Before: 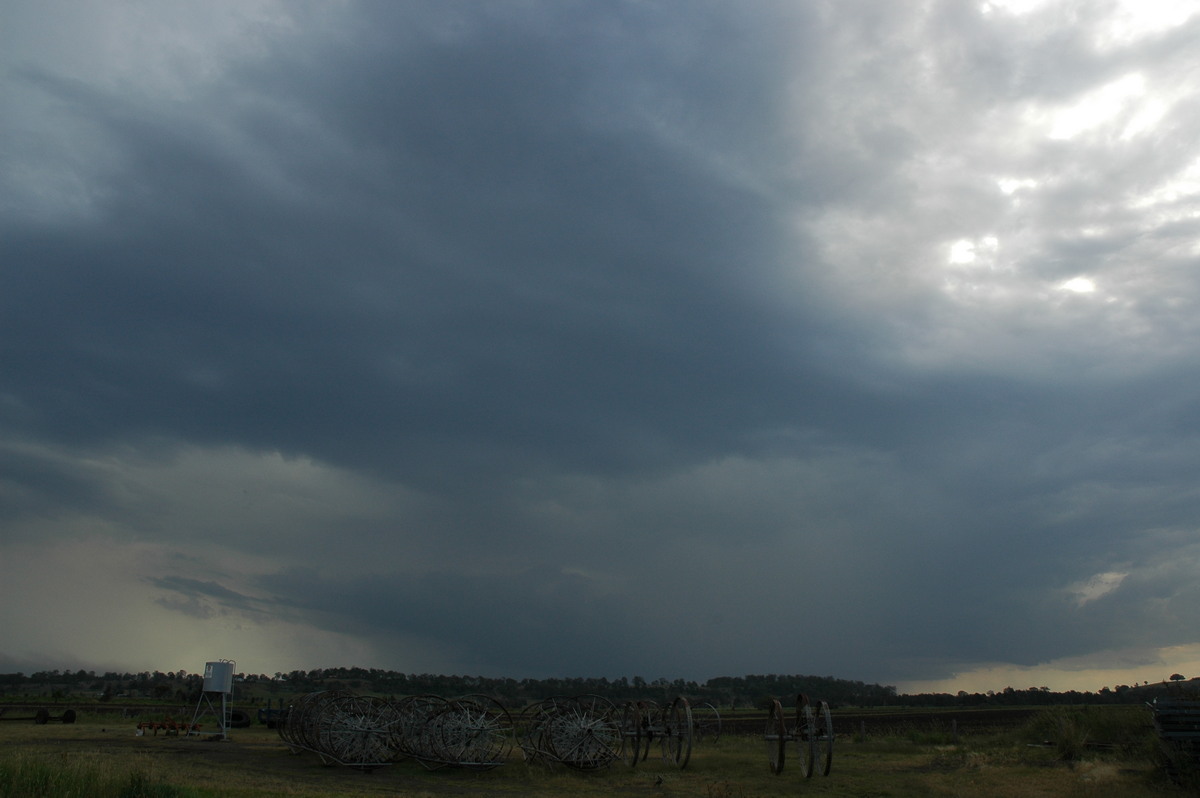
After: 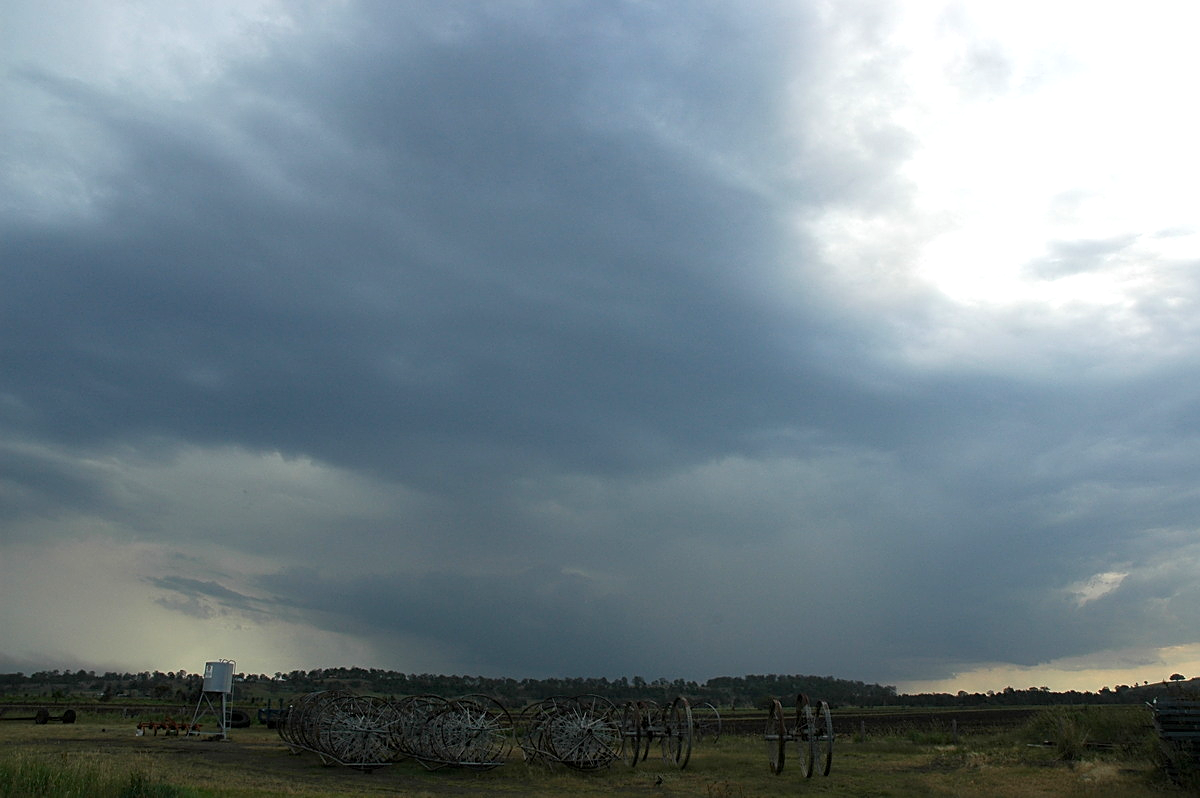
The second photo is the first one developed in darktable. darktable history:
sharpen: on, module defaults
exposure: black level correction 0.001, exposure 0.499 EV, compensate exposure bias true, compensate highlight preservation false
tone equalizer: -8 EV -0.429 EV, -7 EV -0.42 EV, -6 EV -0.354 EV, -5 EV -0.194 EV, -3 EV 0.198 EV, -2 EV 0.357 EV, -1 EV 0.403 EV, +0 EV 0.406 EV, smoothing diameter 24.85%, edges refinement/feathering 6.07, preserve details guided filter
